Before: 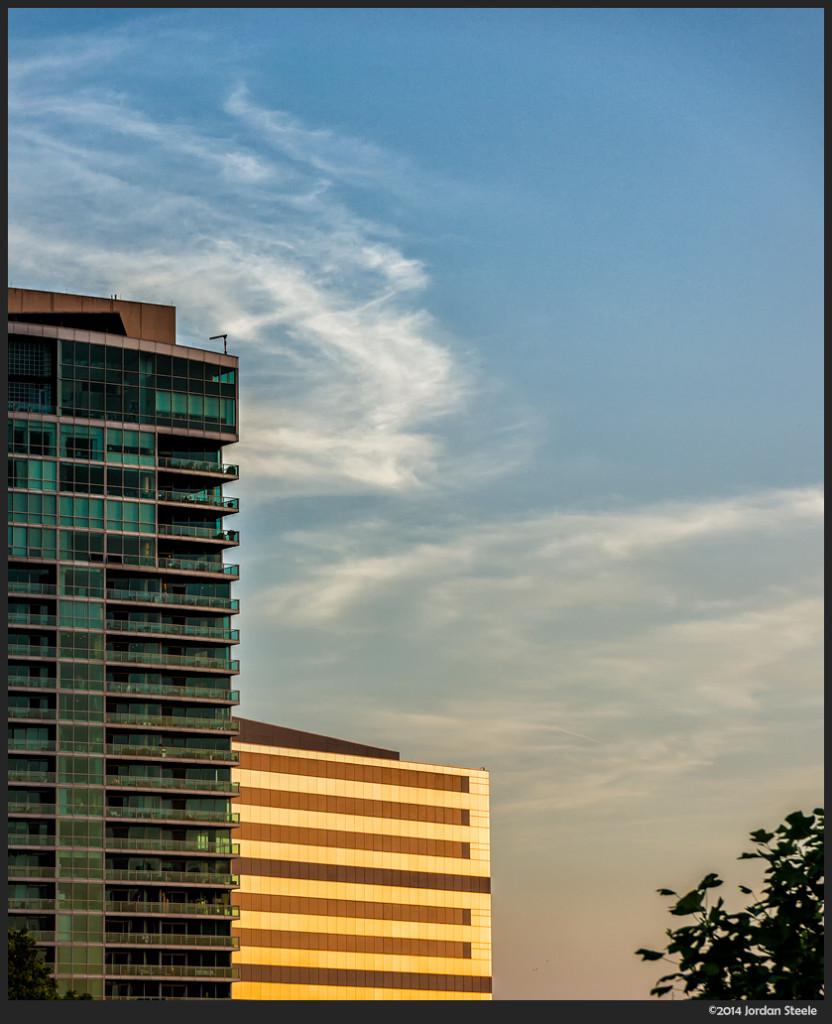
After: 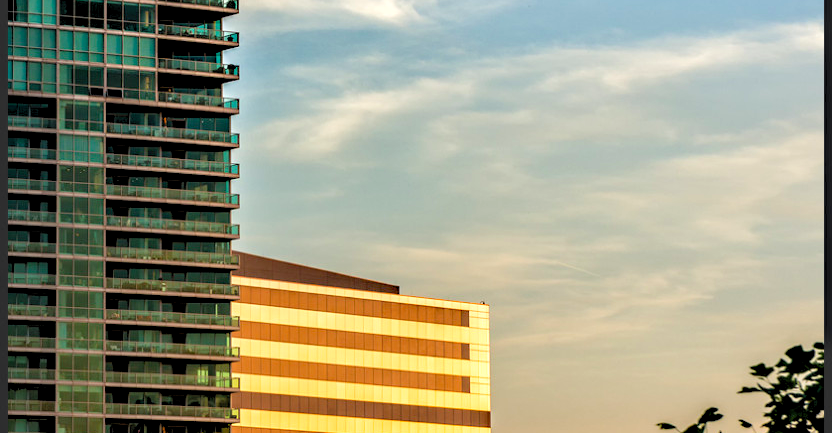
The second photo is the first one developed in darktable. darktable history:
crop: top 45.526%, bottom 12.151%
levels: levels [0.044, 0.416, 0.908]
haze removal: compatibility mode true, adaptive false
